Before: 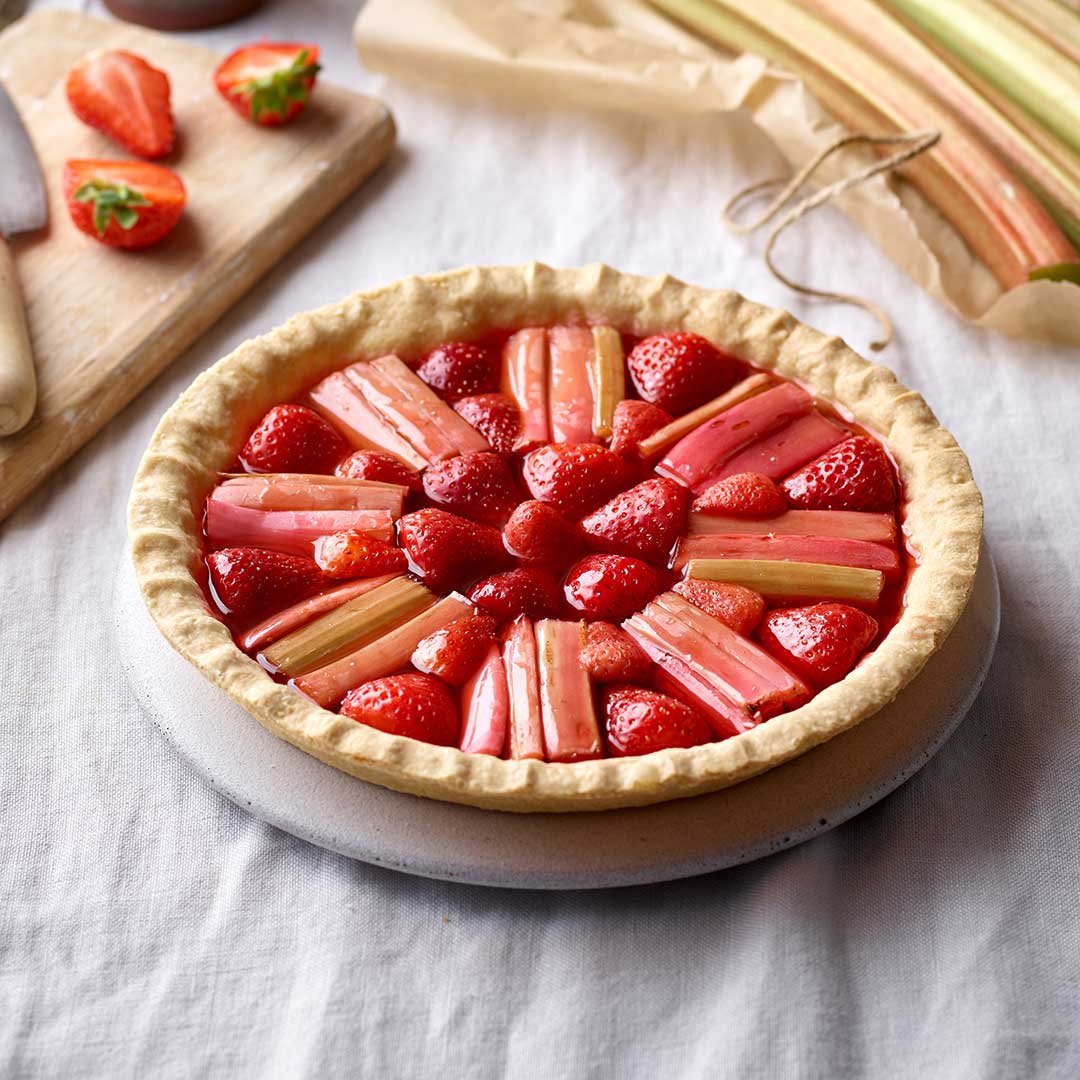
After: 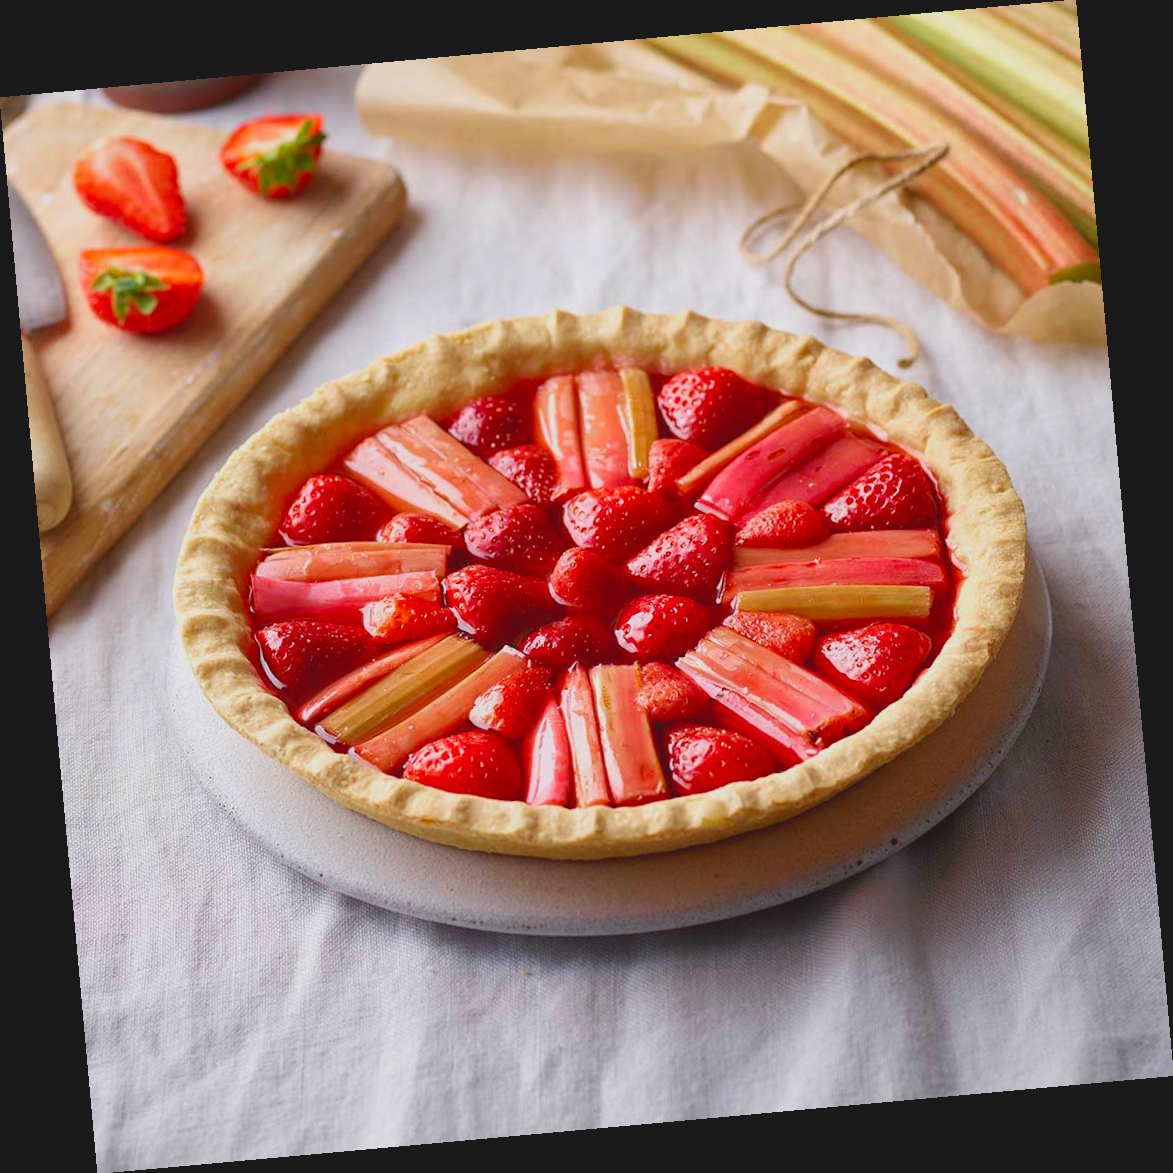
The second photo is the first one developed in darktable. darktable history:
contrast brightness saturation: contrast -0.19, saturation 0.19
rotate and perspective: rotation -5.2°, automatic cropping off
